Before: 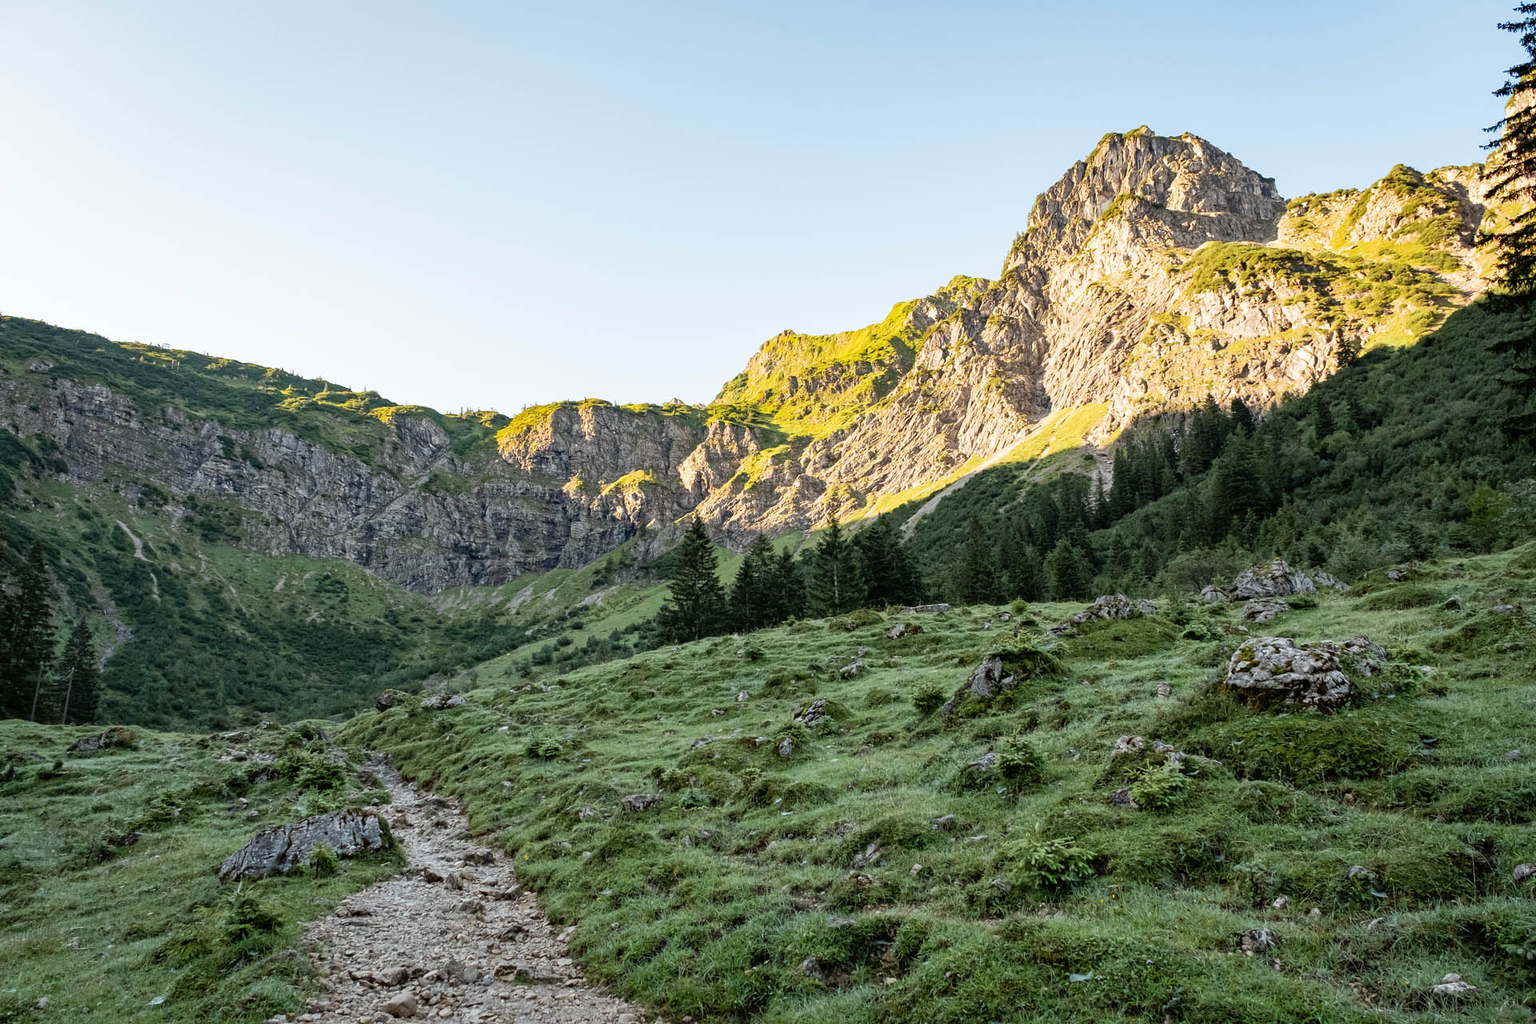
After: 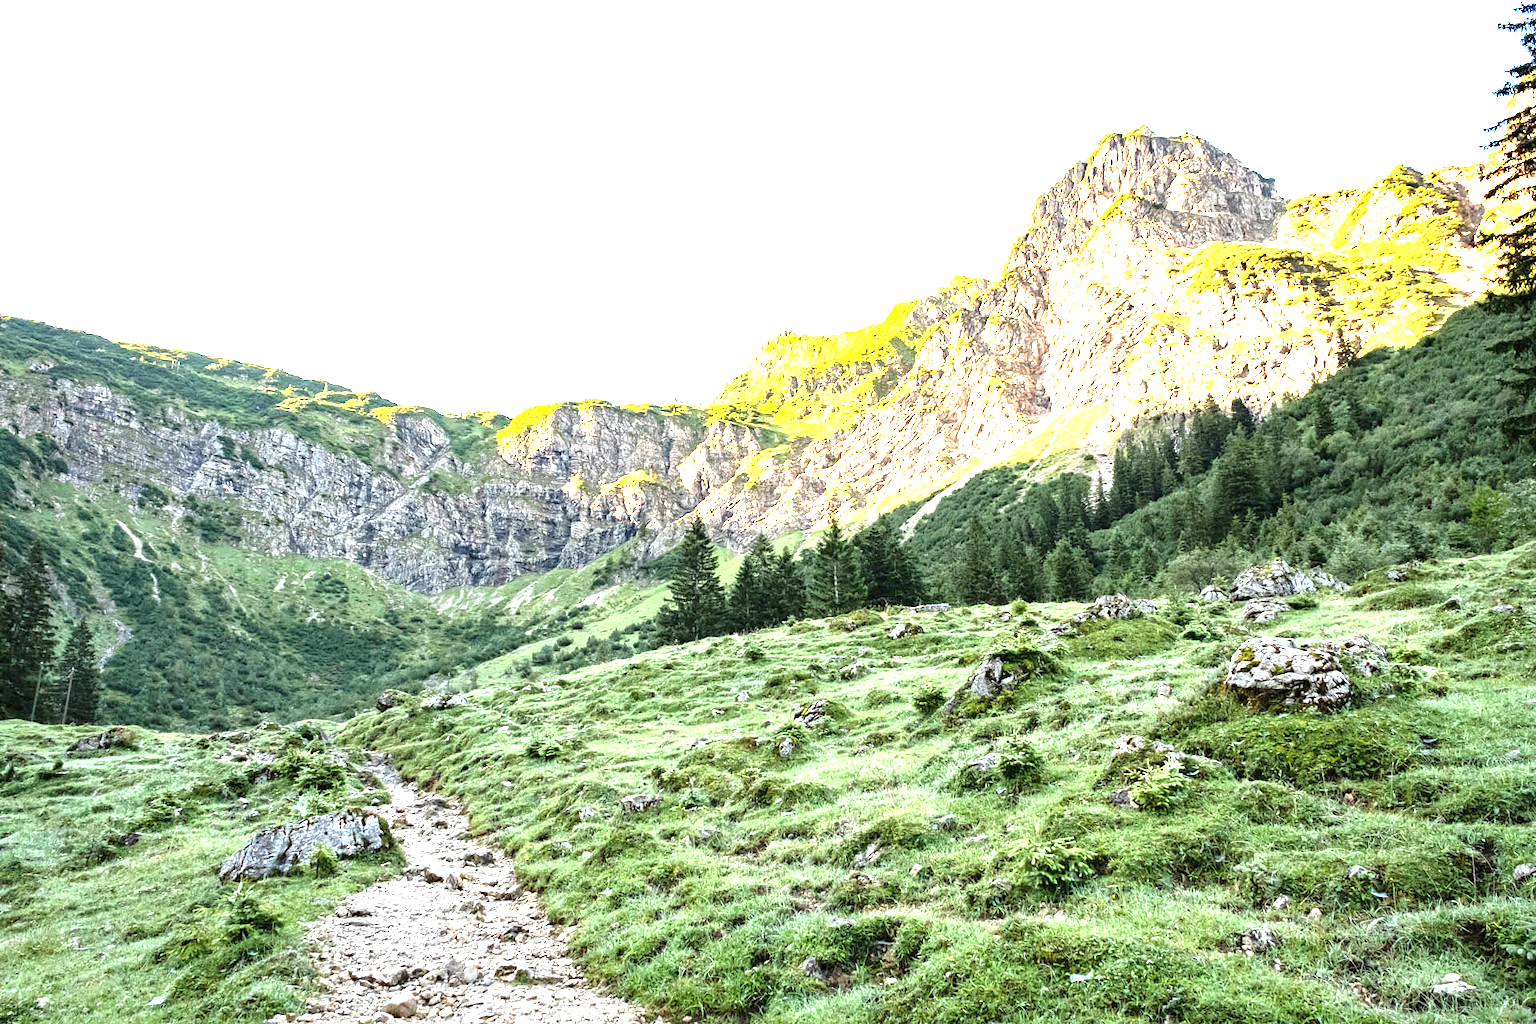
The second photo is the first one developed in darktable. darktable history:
exposure: black level correction 0, exposure 1.998 EV, compensate highlight preservation false
